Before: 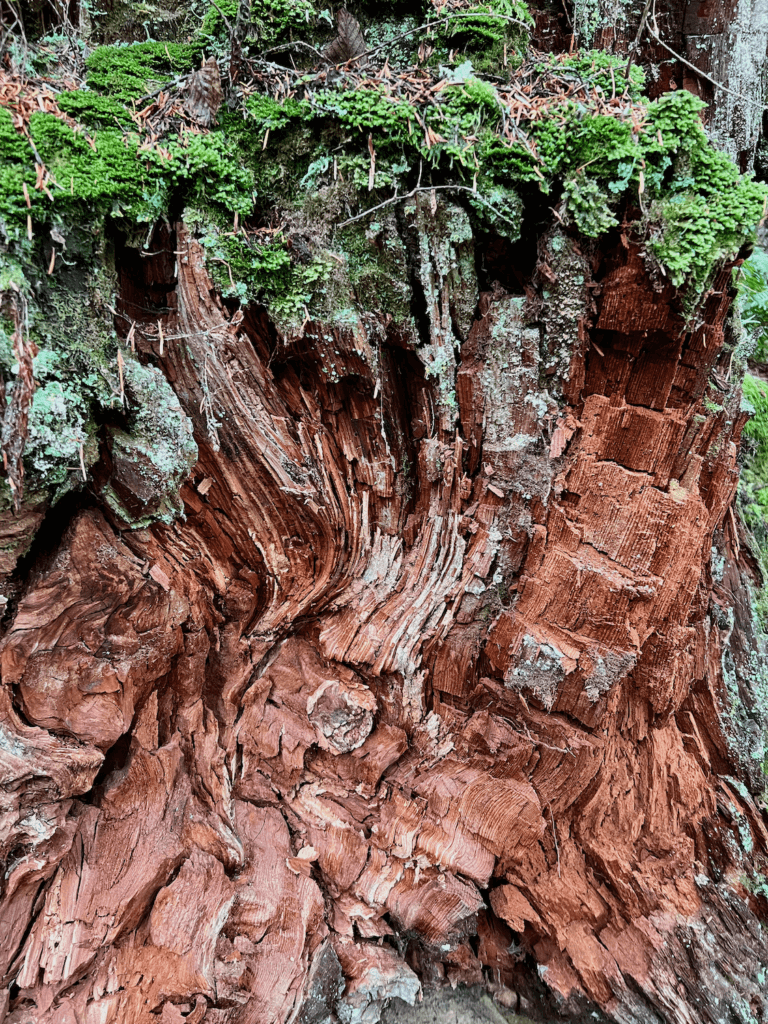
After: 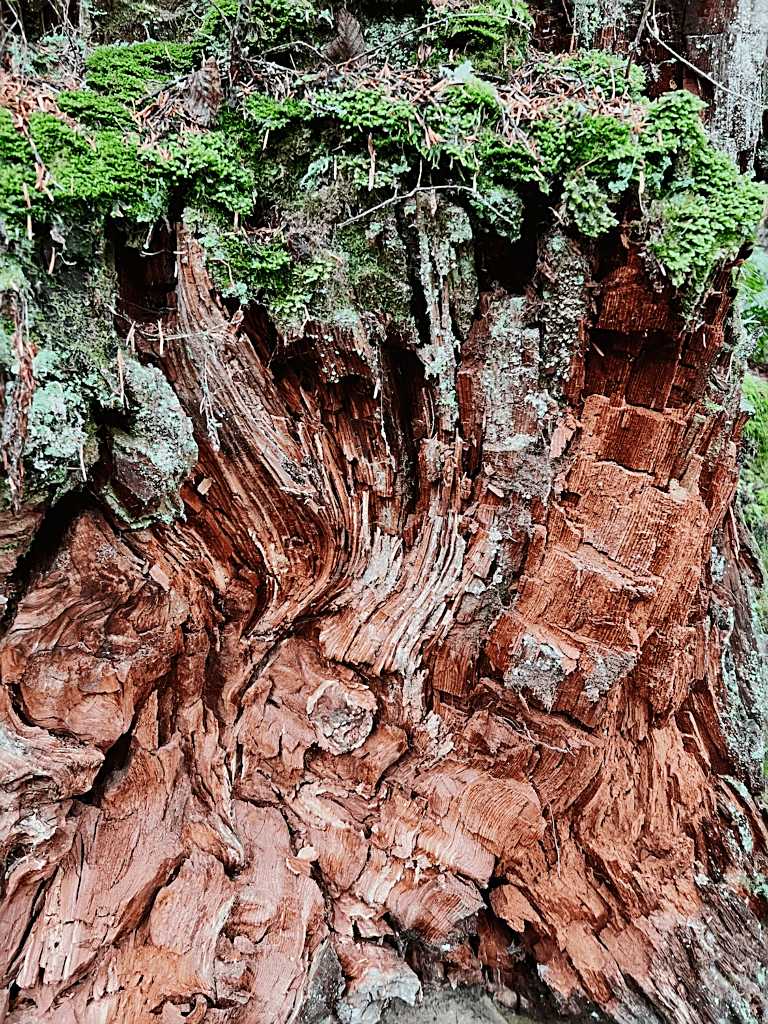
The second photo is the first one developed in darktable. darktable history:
tone curve: curves: ch0 [(0, 0) (0.003, 0.009) (0.011, 0.013) (0.025, 0.022) (0.044, 0.039) (0.069, 0.055) (0.1, 0.077) (0.136, 0.113) (0.177, 0.158) (0.224, 0.213) (0.277, 0.289) (0.335, 0.367) (0.399, 0.451) (0.468, 0.532) (0.543, 0.615) (0.623, 0.696) (0.709, 0.755) (0.801, 0.818) (0.898, 0.893) (1, 1)], preserve colors none
sharpen: on, module defaults
